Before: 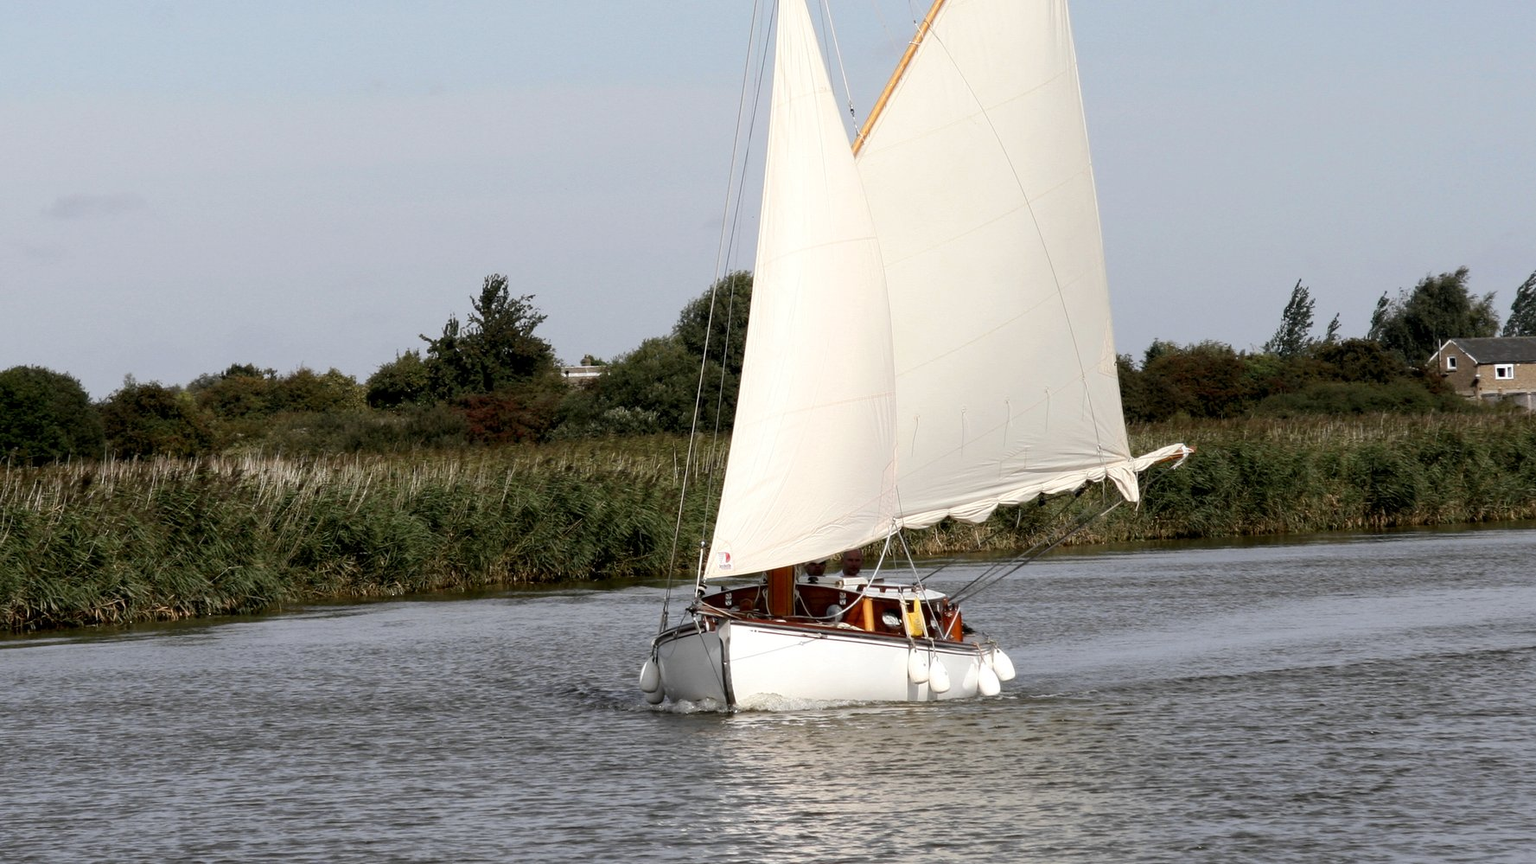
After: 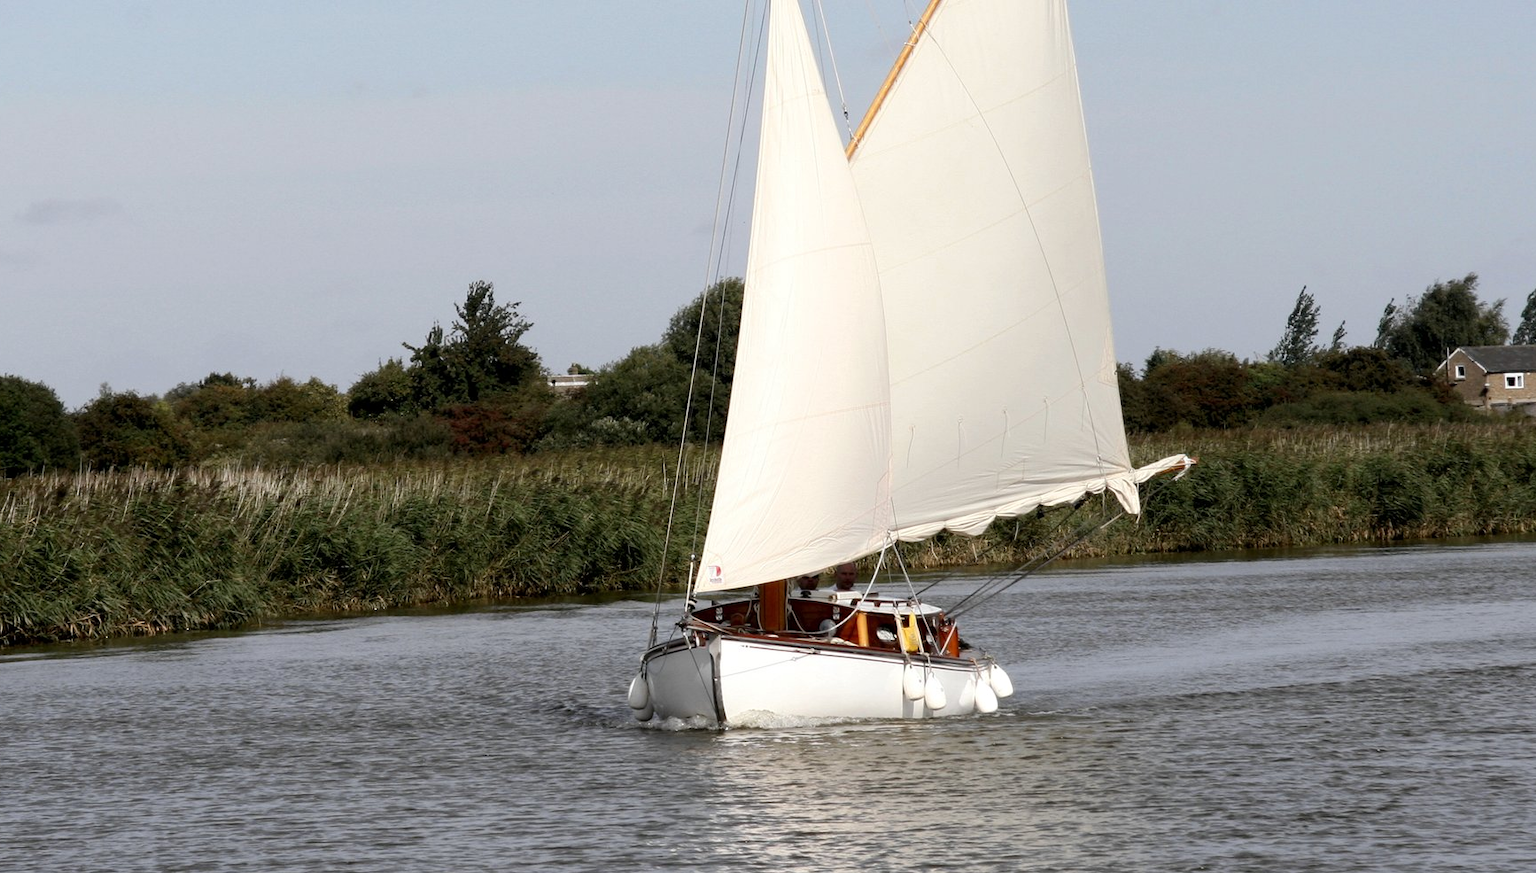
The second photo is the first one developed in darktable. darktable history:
crop and rotate: left 1.774%, right 0.633%, bottom 1.28%
tone equalizer: on, module defaults
